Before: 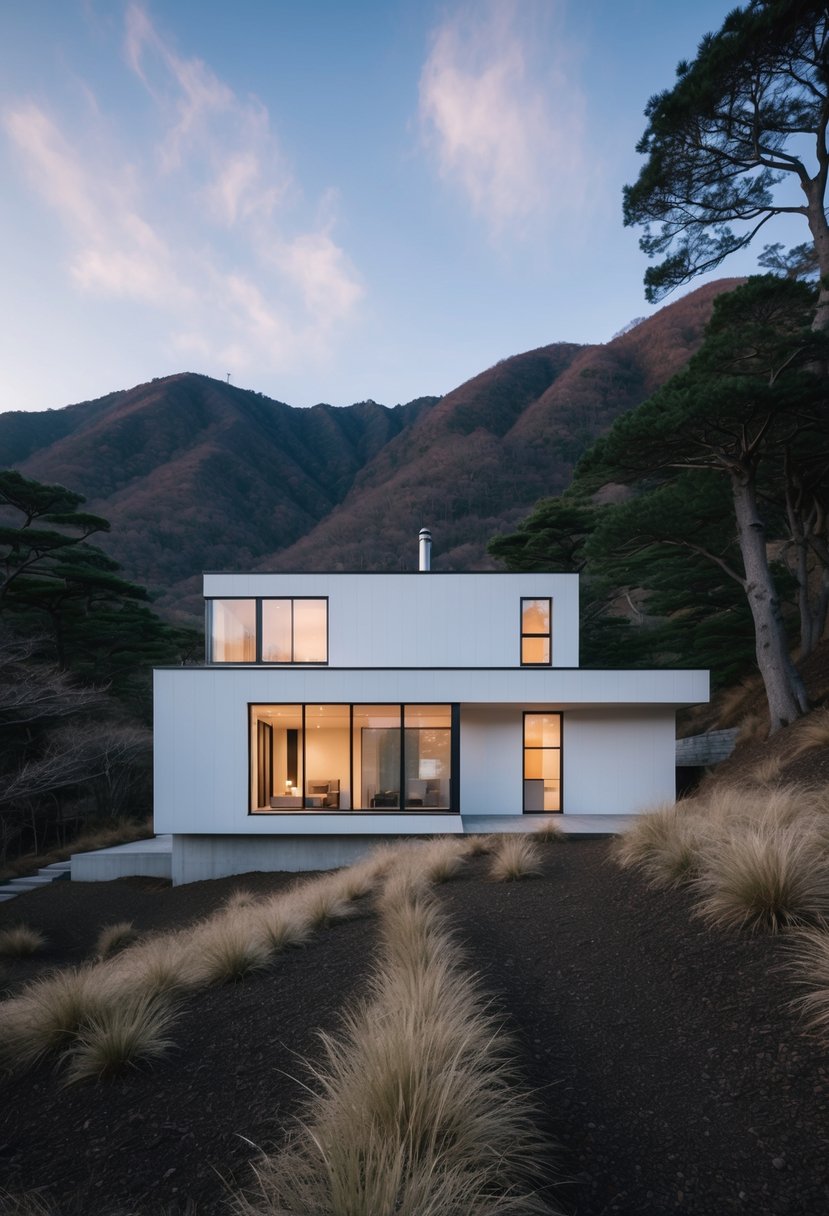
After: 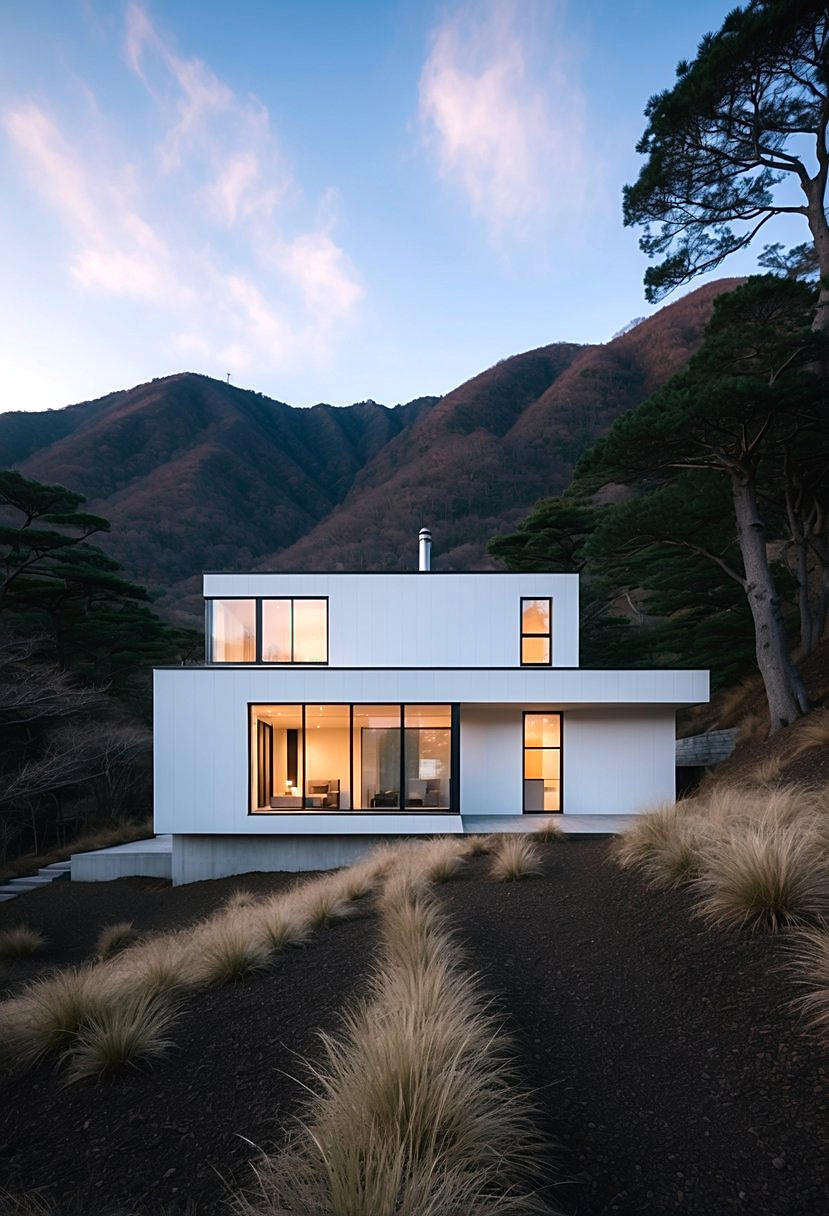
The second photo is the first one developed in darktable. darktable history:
sharpen: on, module defaults
tone equalizer: -8 EV -0.405 EV, -7 EV -0.428 EV, -6 EV -0.355 EV, -5 EV -0.21 EV, -3 EV 0.221 EV, -2 EV 0.309 EV, -1 EV 0.414 EV, +0 EV 0.446 EV, edges refinement/feathering 500, mask exposure compensation -1.57 EV, preserve details guided filter
contrast brightness saturation: contrast 0.038, saturation 0.159
